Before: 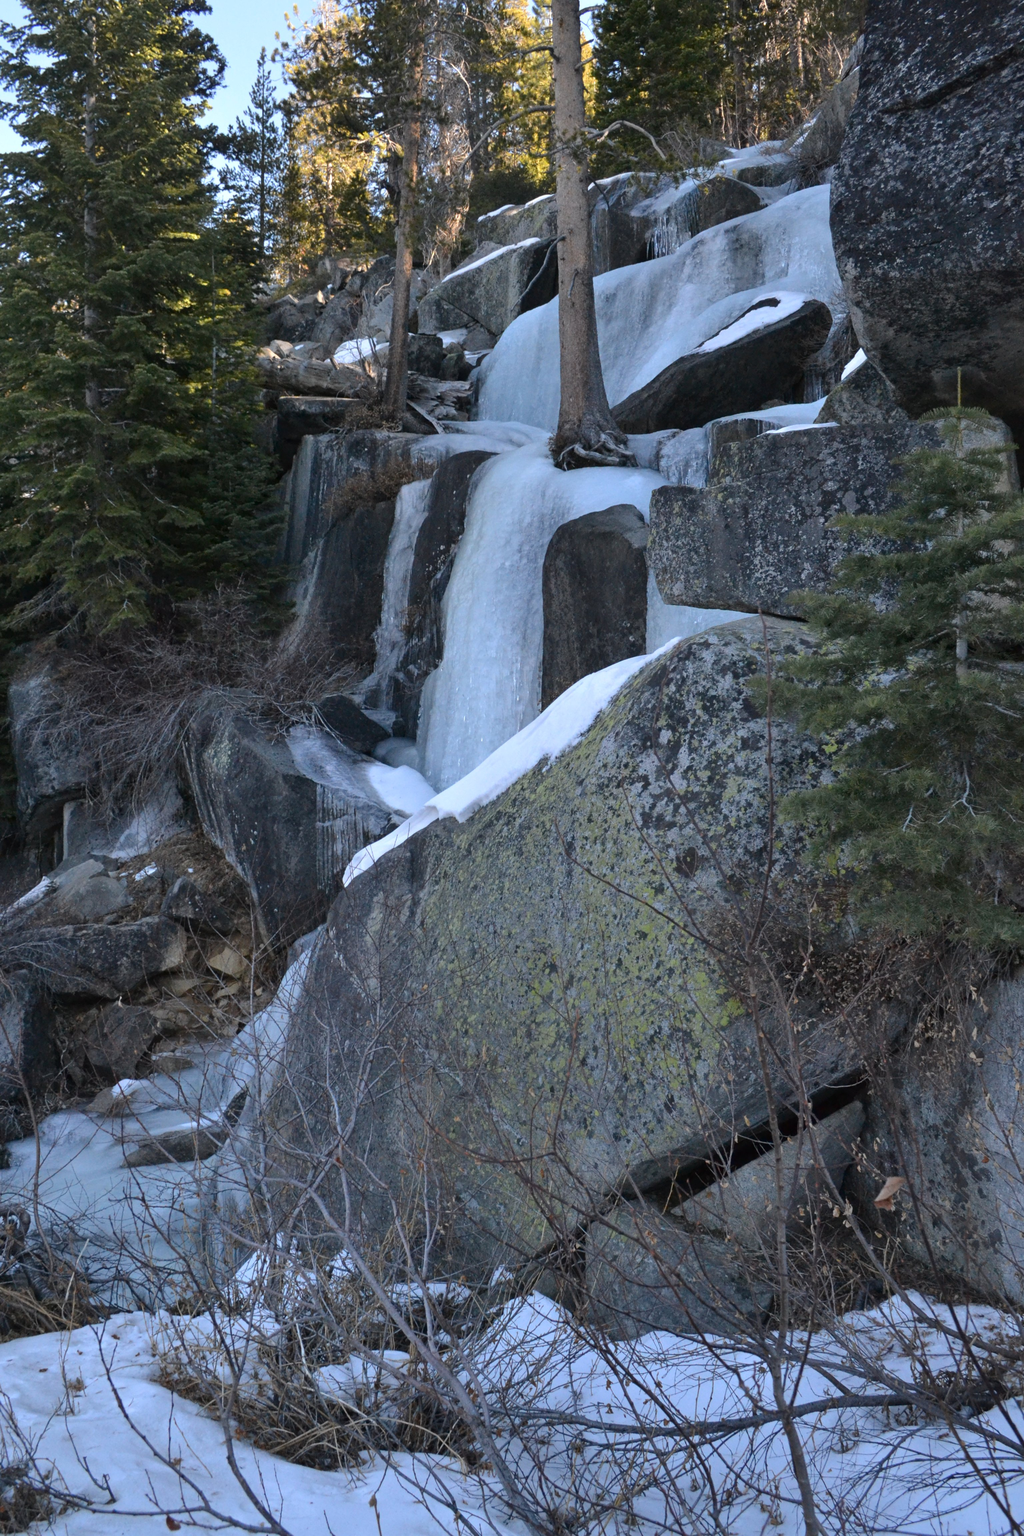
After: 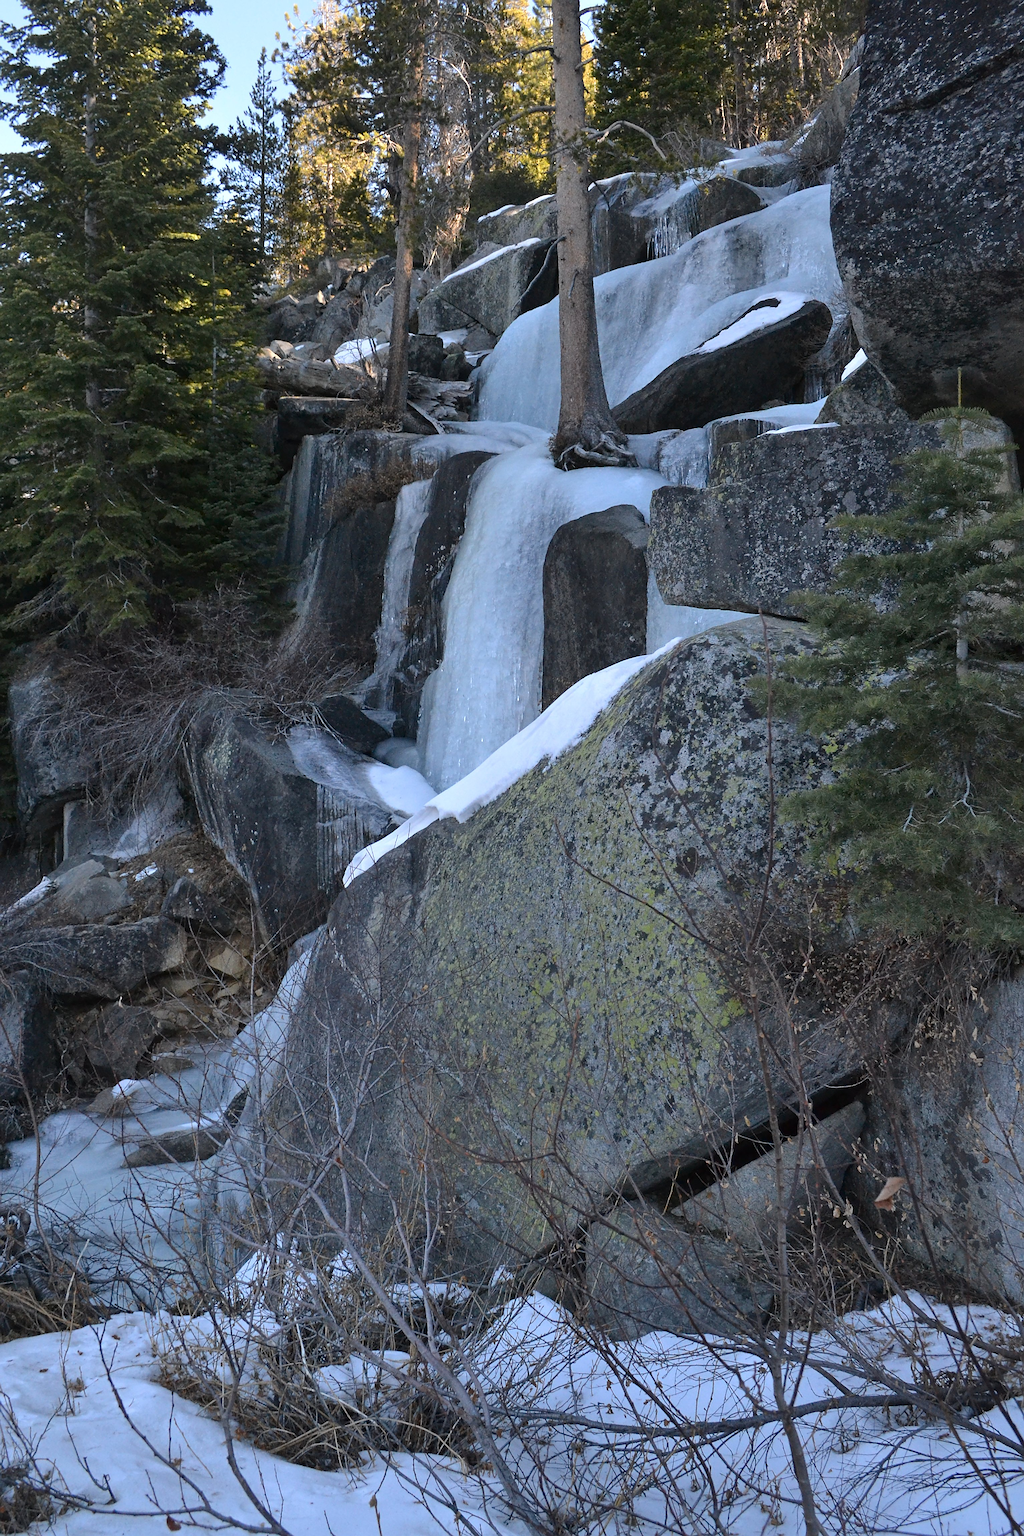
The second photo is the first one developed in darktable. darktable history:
sharpen: radius 1.398, amount 1.248, threshold 0.733
